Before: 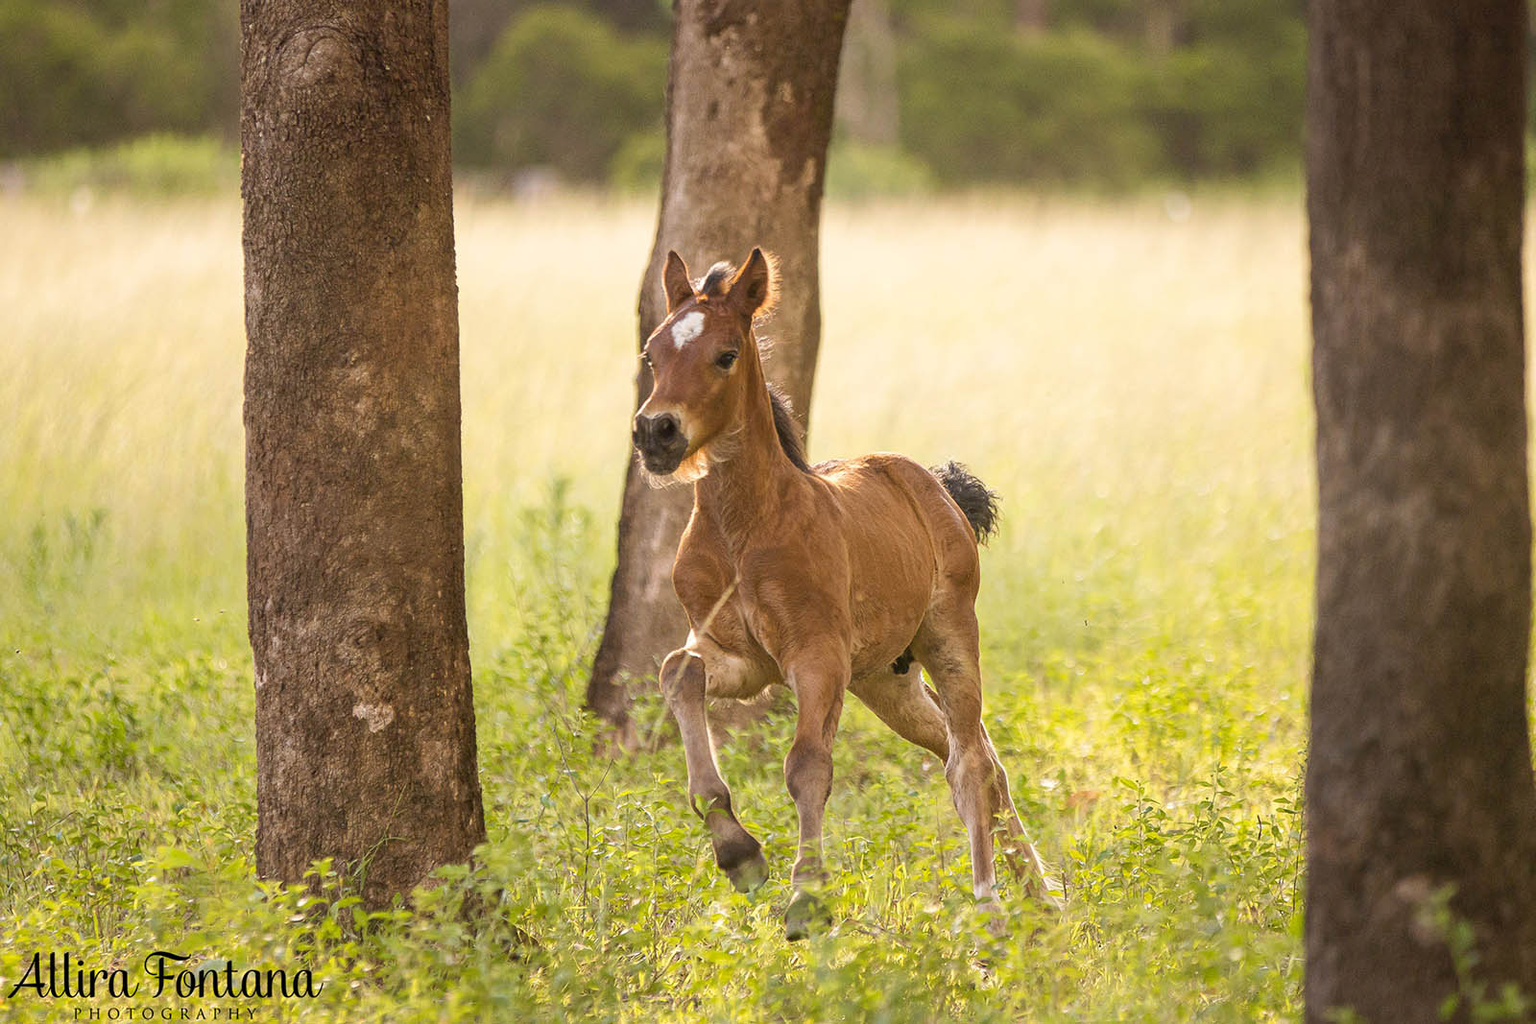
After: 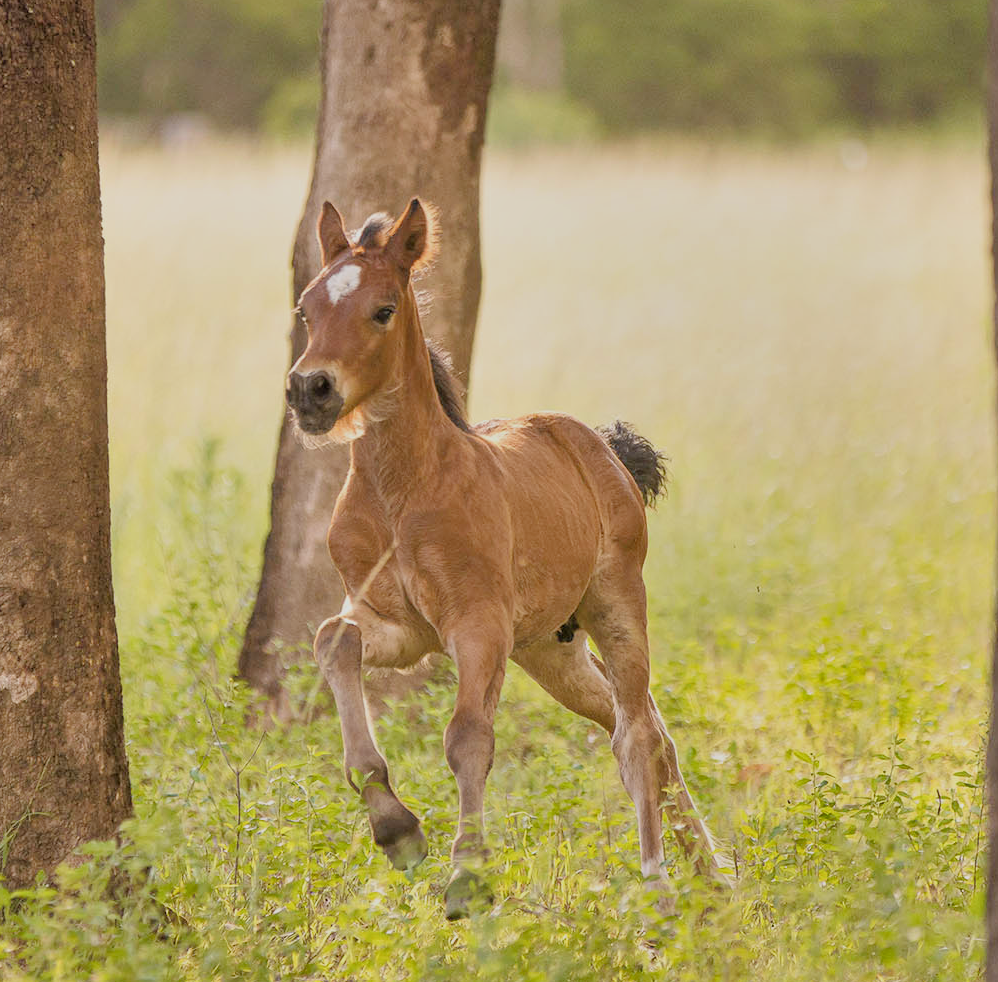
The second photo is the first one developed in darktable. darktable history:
filmic rgb: black relative exposure -6.53 EV, white relative exposure 4.7 EV, hardness 3.11, contrast 0.808
exposure: exposure 0.491 EV, compensate highlight preservation false
levels: black 0.073%, levels [0, 0.492, 0.984]
shadows and highlights: soften with gaussian
crop and rotate: left 23.318%, top 5.635%, right 14.272%, bottom 2.249%
